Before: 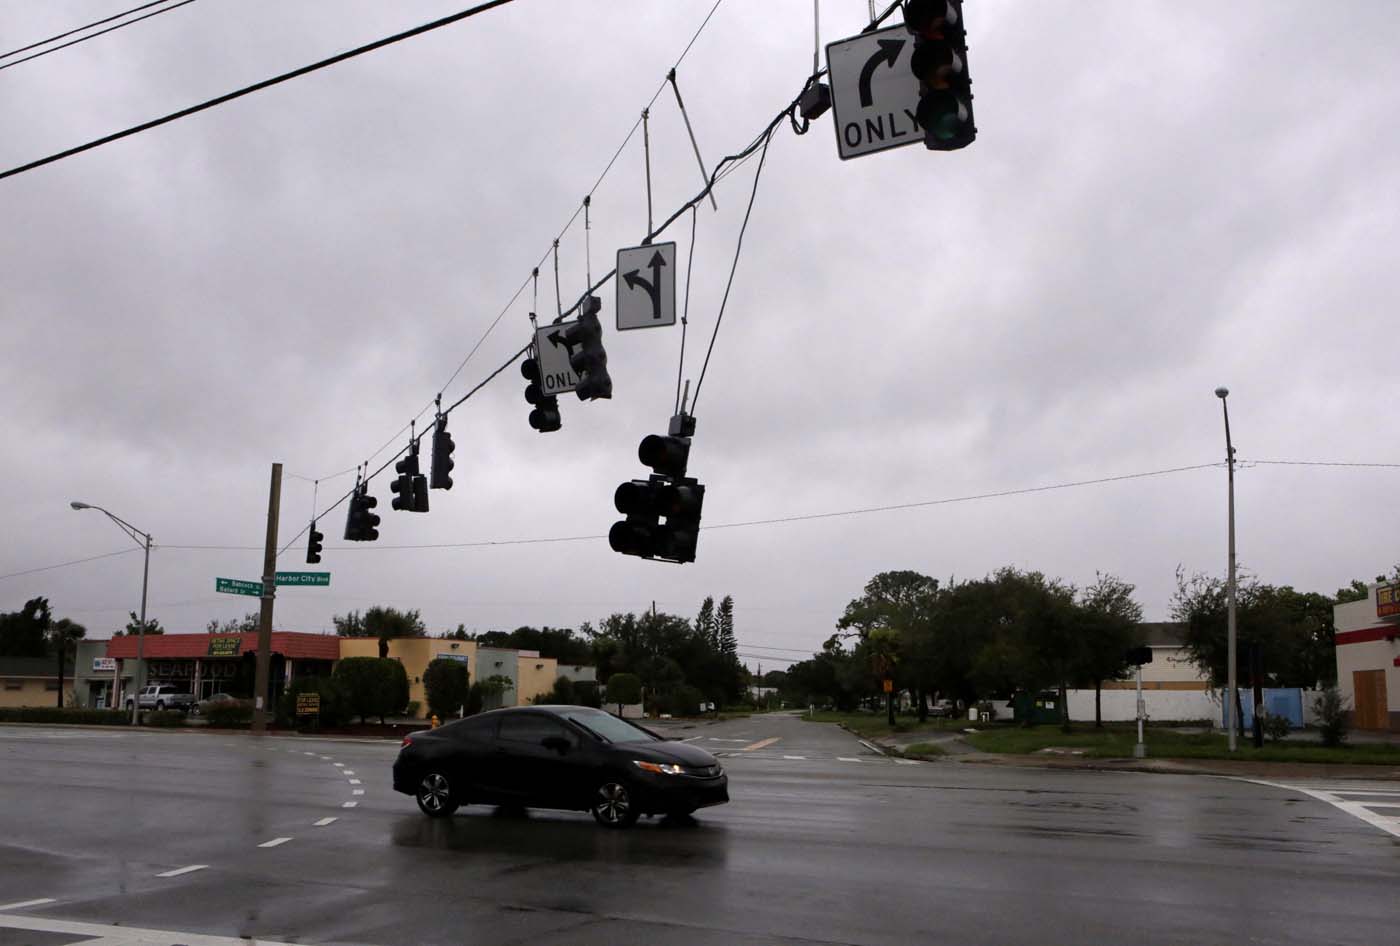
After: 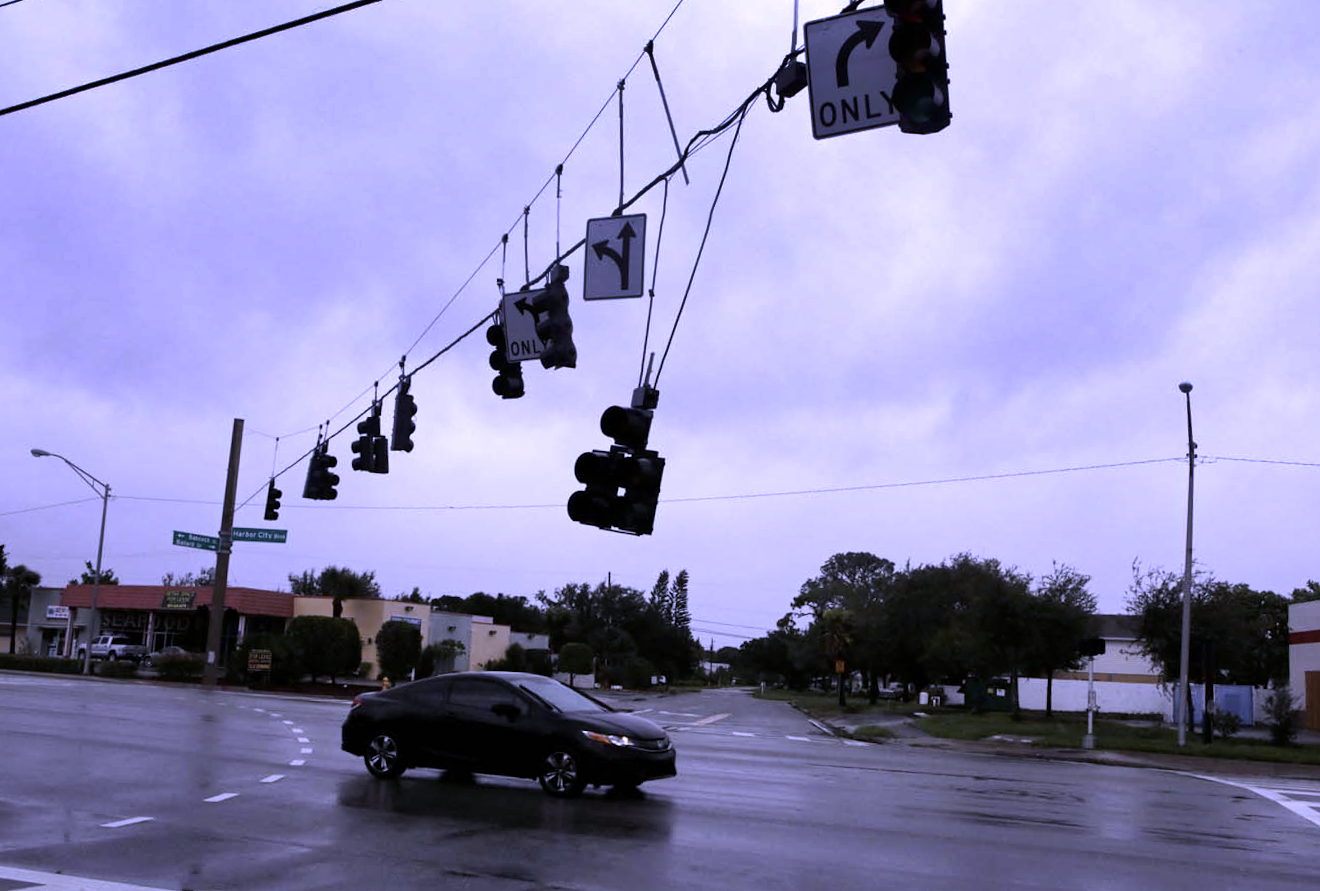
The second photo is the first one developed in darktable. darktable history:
crop and rotate: angle -2.38°
white balance: red 0.98, blue 1.61
shadows and highlights: radius 133.83, soften with gaussian
contrast brightness saturation: contrast 0.1, saturation -0.3
